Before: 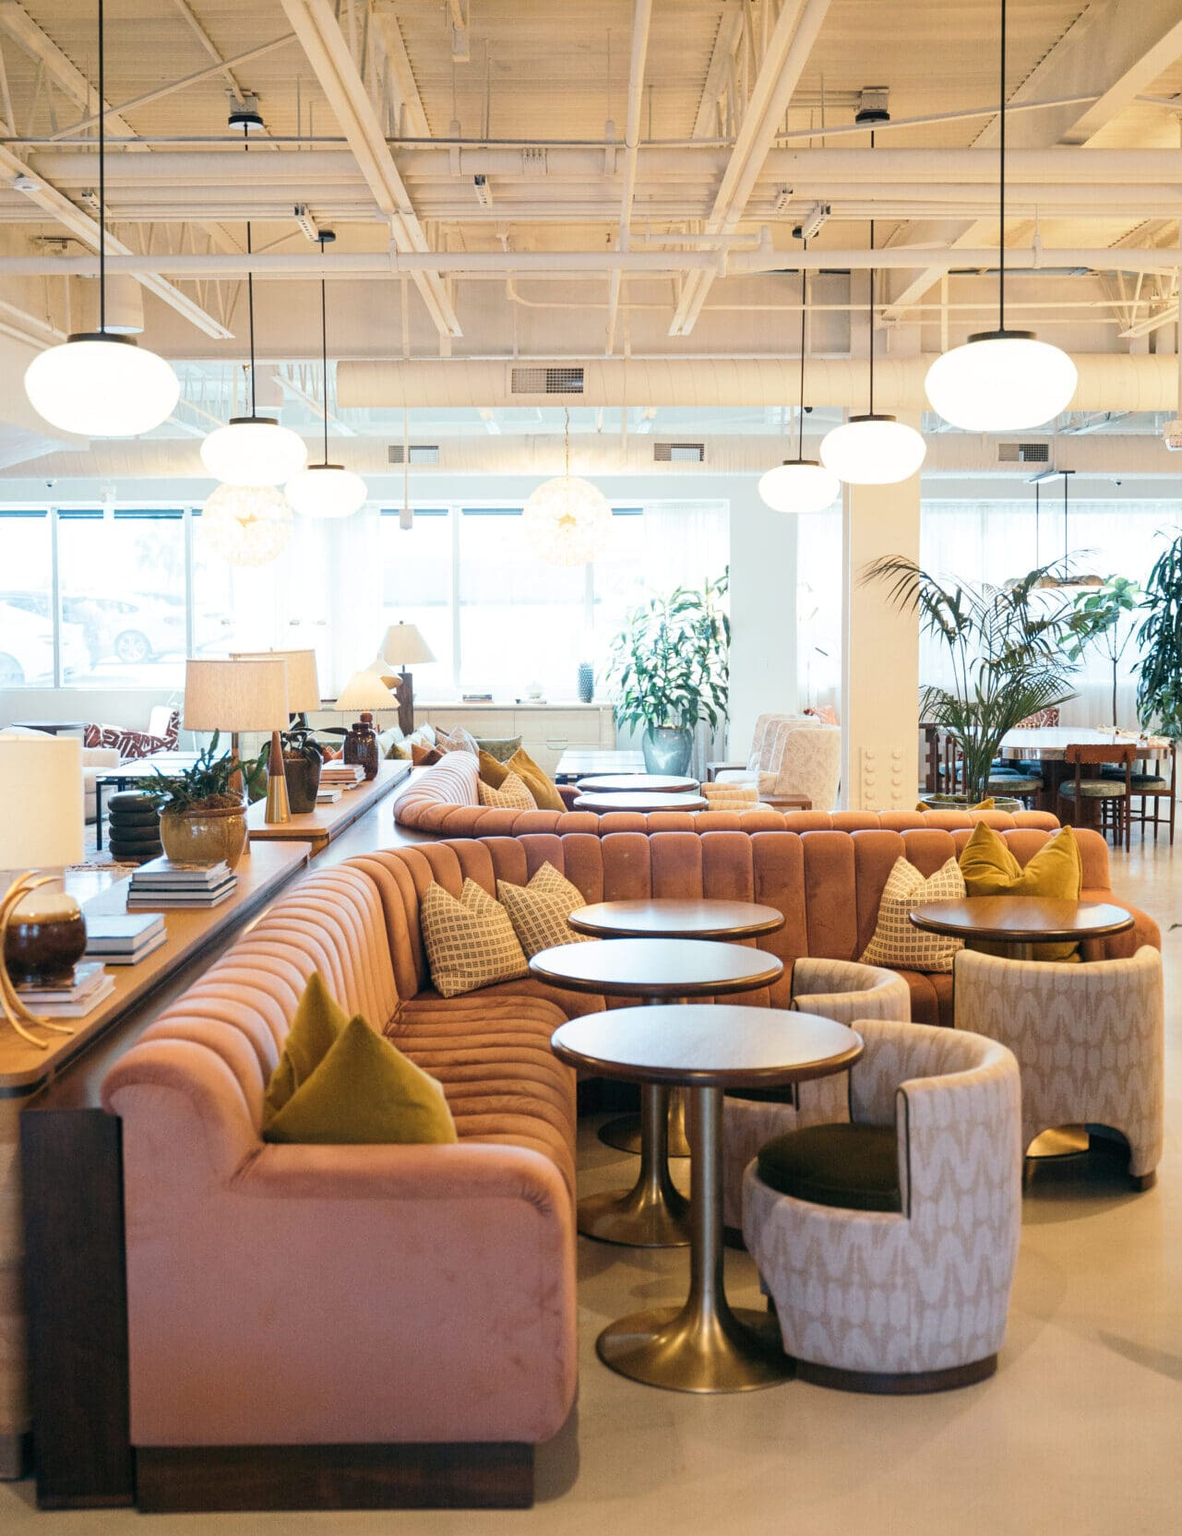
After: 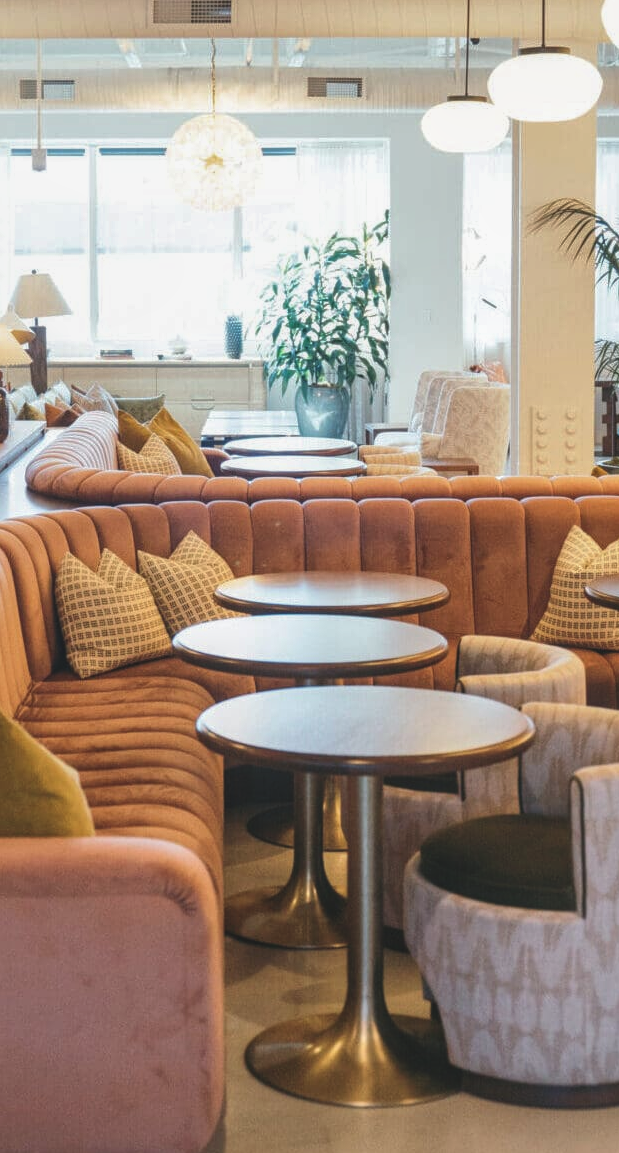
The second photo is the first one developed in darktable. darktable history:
crop: left 31.317%, top 24.26%, right 20.322%, bottom 6.484%
local contrast: detail 130%
exposure: black level correction -0.015, exposure -0.137 EV, compensate highlight preservation false
shadows and highlights: on, module defaults
